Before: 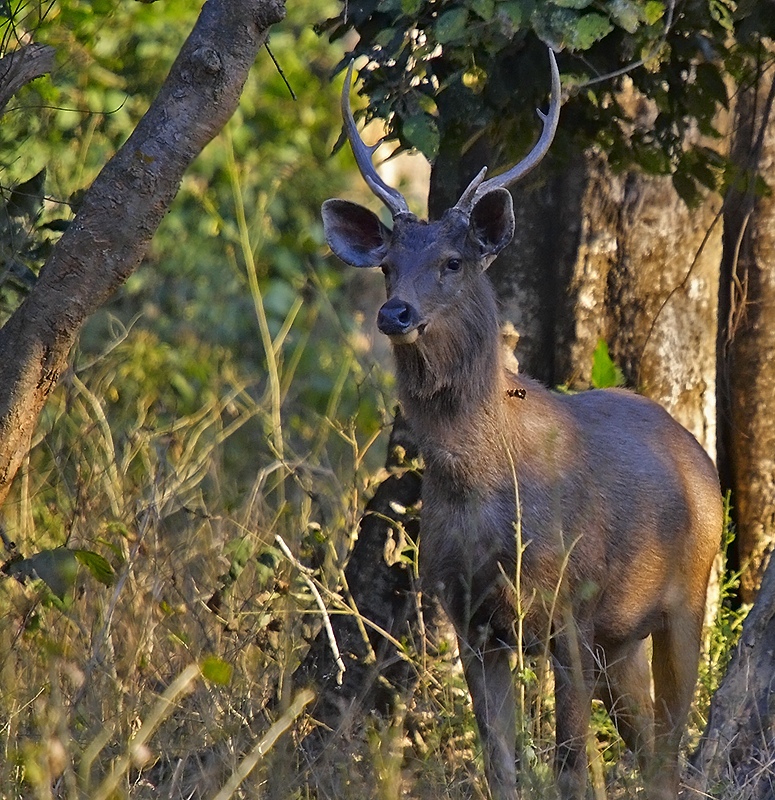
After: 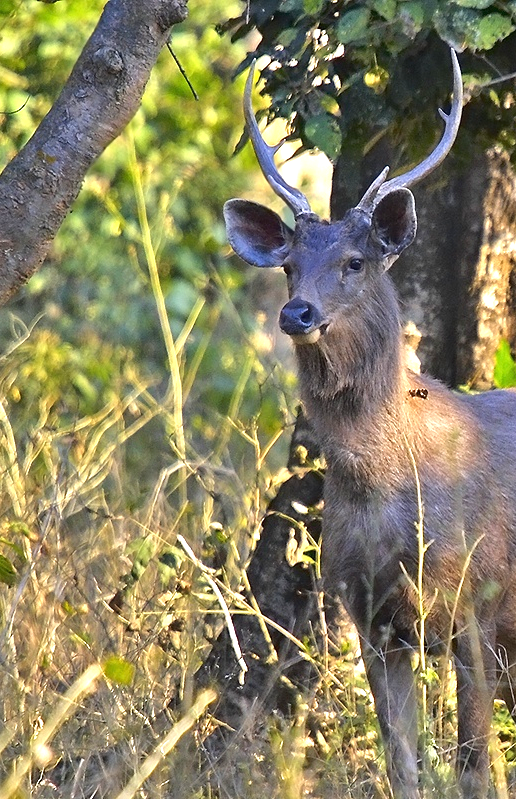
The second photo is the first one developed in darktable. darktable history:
exposure: black level correction 0, exposure 1.2 EV, compensate highlight preservation false
shadows and highlights: radius 331.11, shadows 54.81, highlights -98.96, compress 94.6%, highlights color adjustment 0.265%, soften with gaussian
crop and rotate: left 12.774%, right 20.565%
